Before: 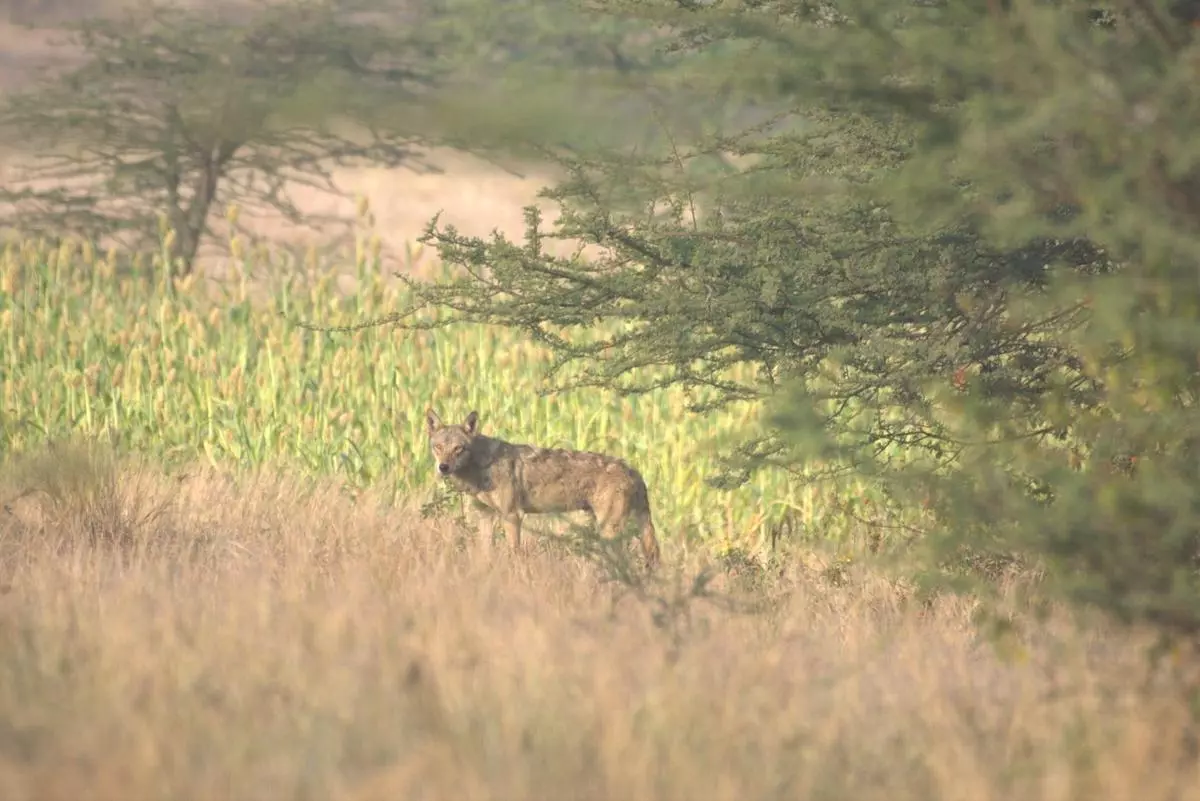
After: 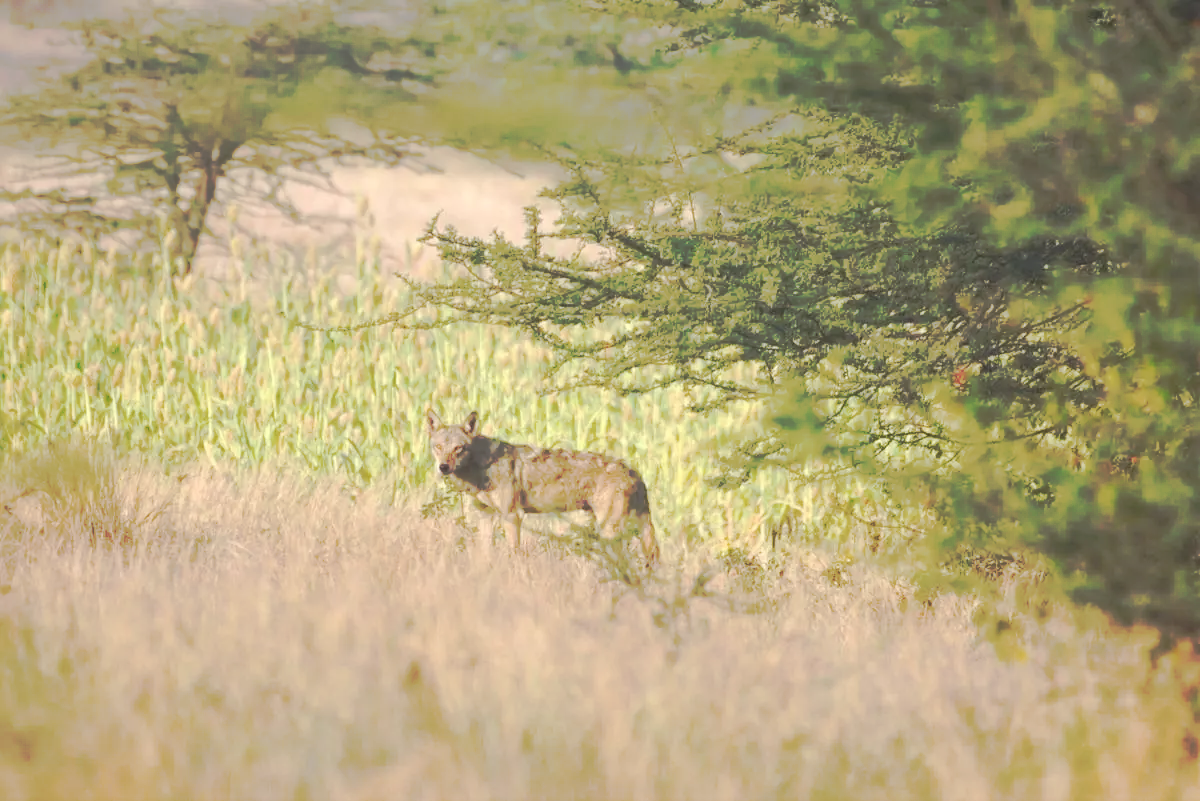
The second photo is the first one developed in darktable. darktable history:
tone curve: curves: ch0 [(0, 0) (0.003, 0.003) (0.011, 0.011) (0.025, 0.024) (0.044, 0.043) (0.069, 0.067) (0.1, 0.096) (0.136, 0.131) (0.177, 0.171) (0.224, 0.217) (0.277, 0.267) (0.335, 0.324) (0.399, 0.385) (0.468, 0.452) (0.543, 0.632) (0.623, 0.697) (0.709, 0.766) (0.801, 0.839) (0.898, 0.917) (1, 1)], preserve colors none
